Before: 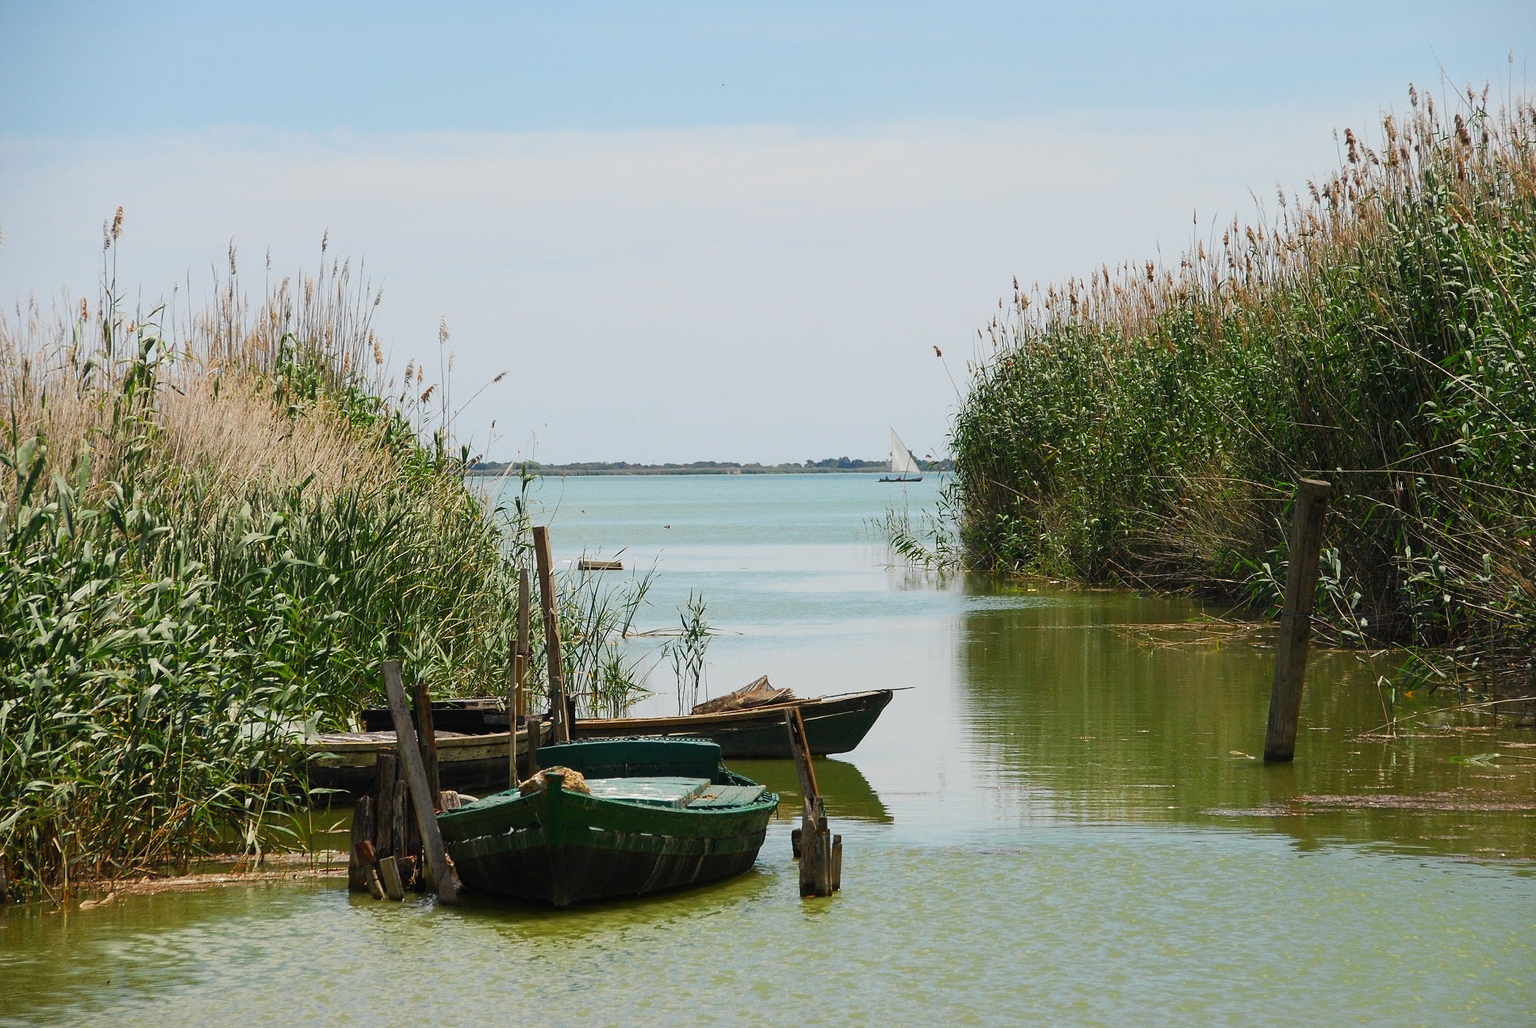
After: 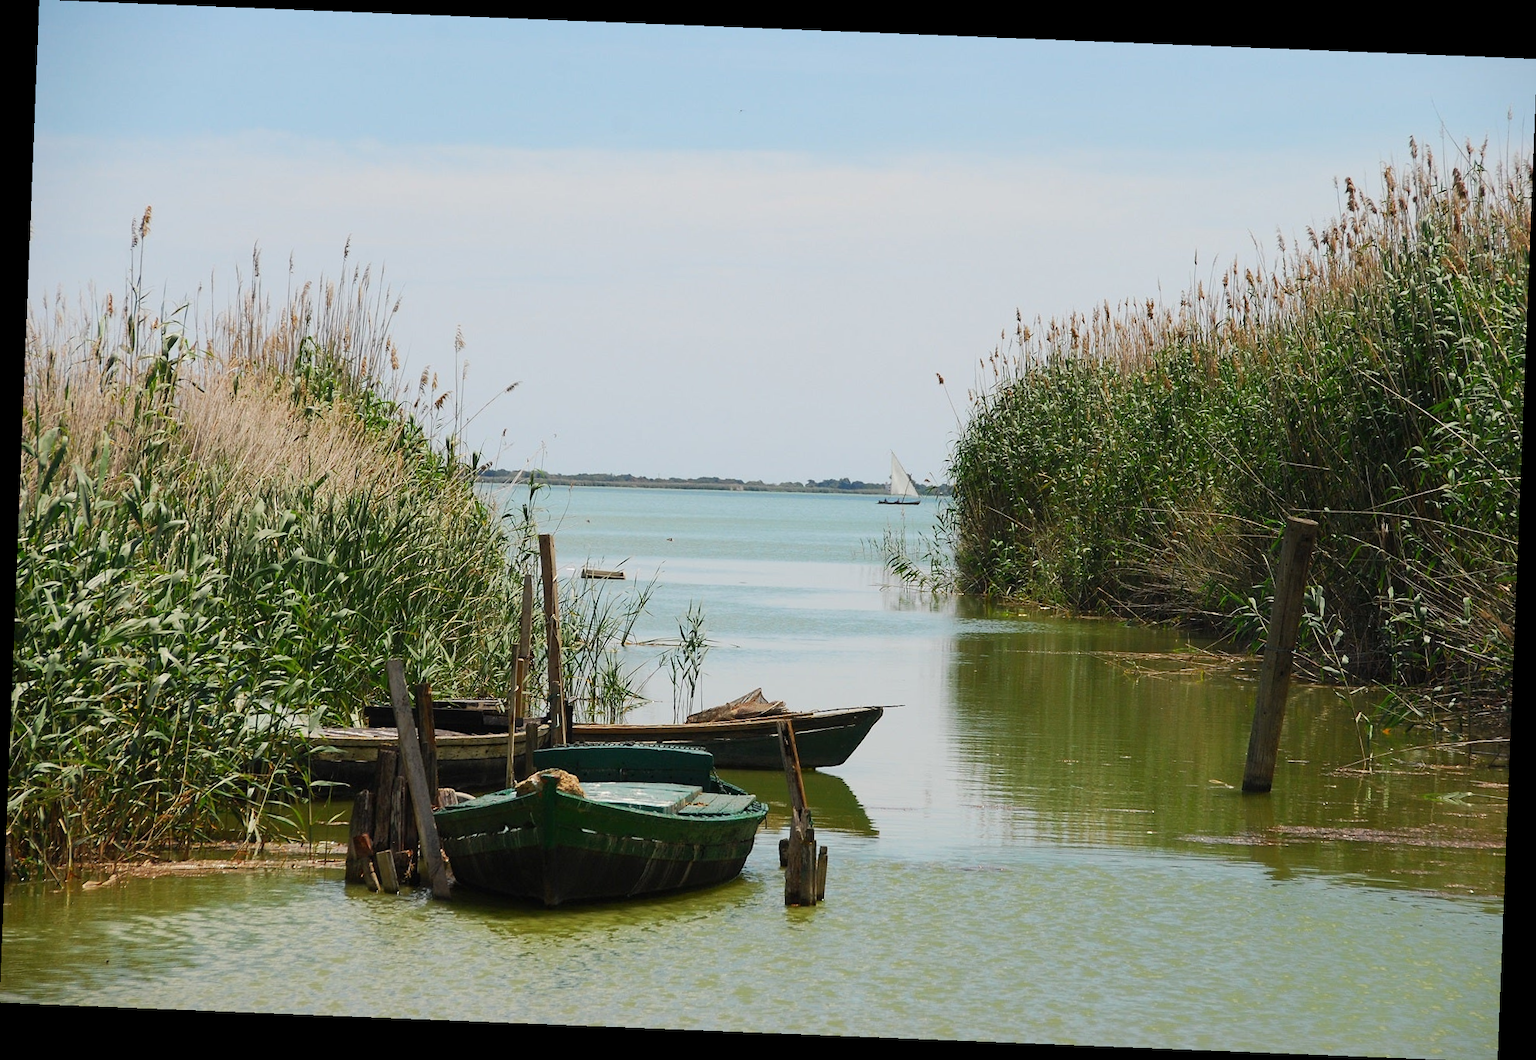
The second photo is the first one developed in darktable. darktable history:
exposure: compensate highlight preservation false
rotate and perspective: rotation 2.27°, automatic cropping off
